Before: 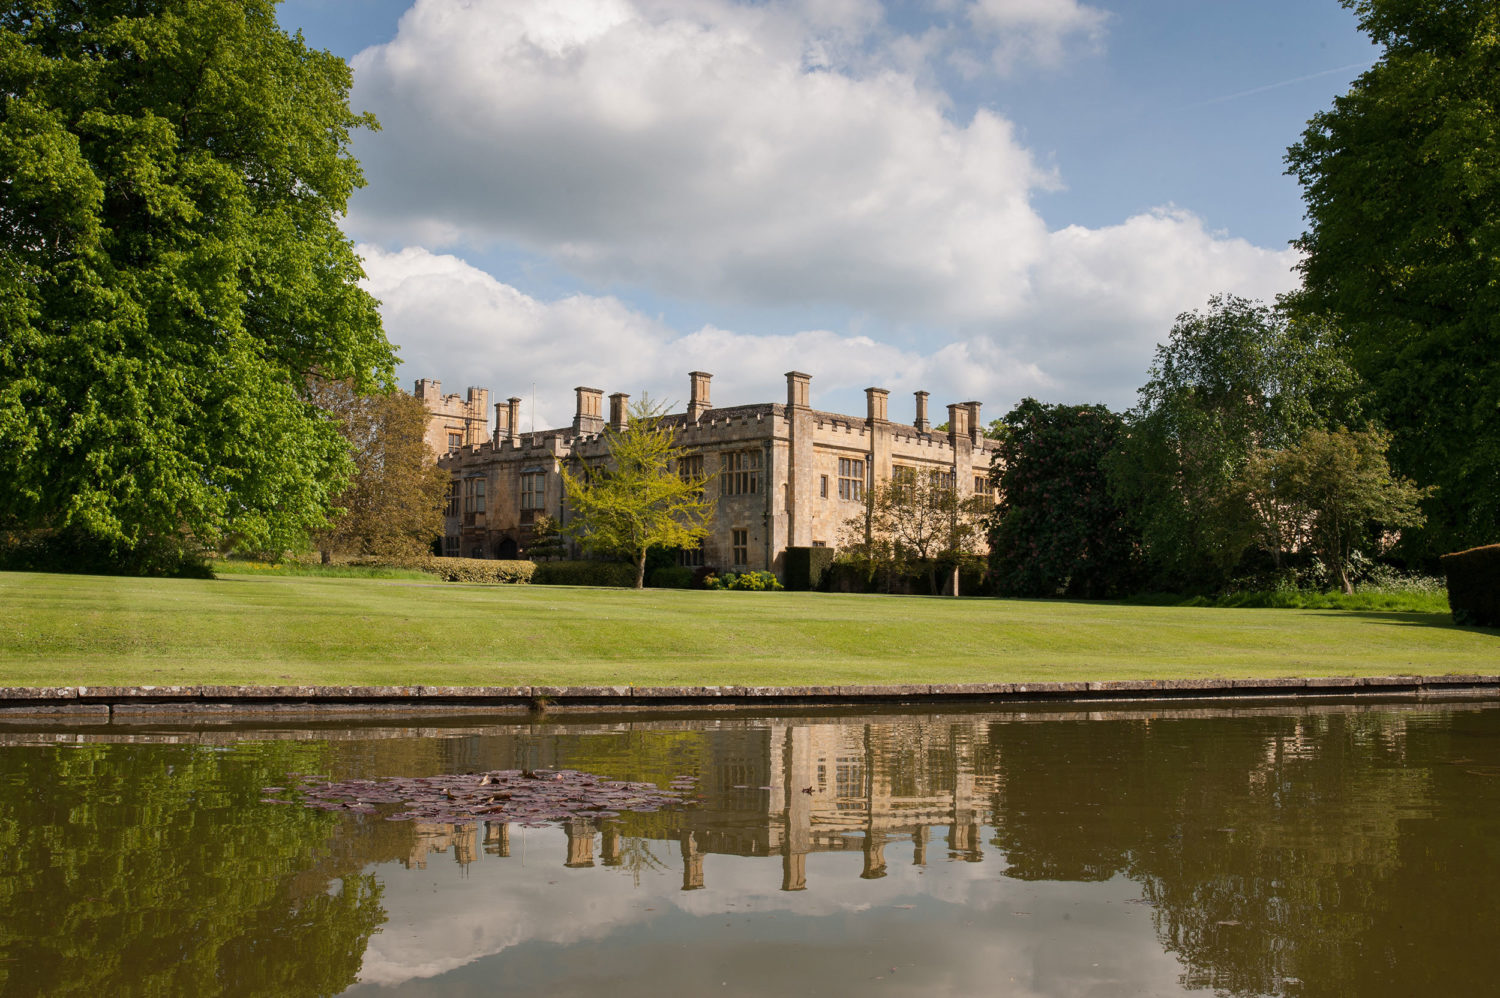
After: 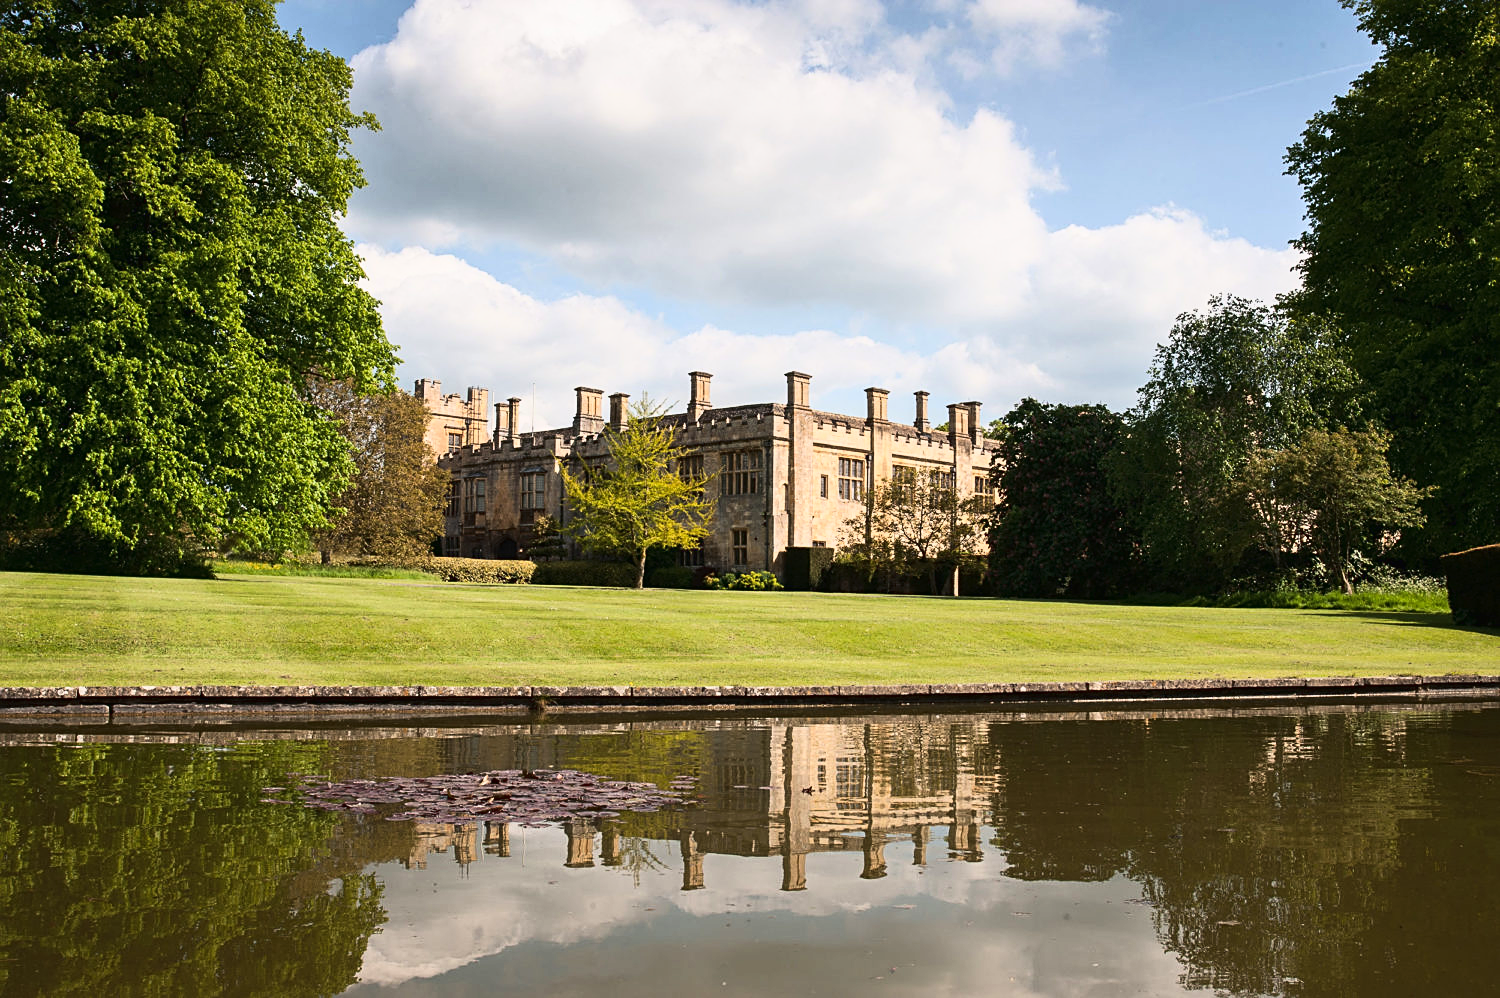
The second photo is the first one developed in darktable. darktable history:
tone curve: curves: ch0 [(0, 0.013) (0.198, 0.175) (0.512, 0.582) (0.625, 0.754) (0.81, 0.934) (1, 1)], color space Lab, linked channels, preserve colors none
sharpen: on, module defaults
exposure: exposure -0.041 EV, compensate highlight preservation false
